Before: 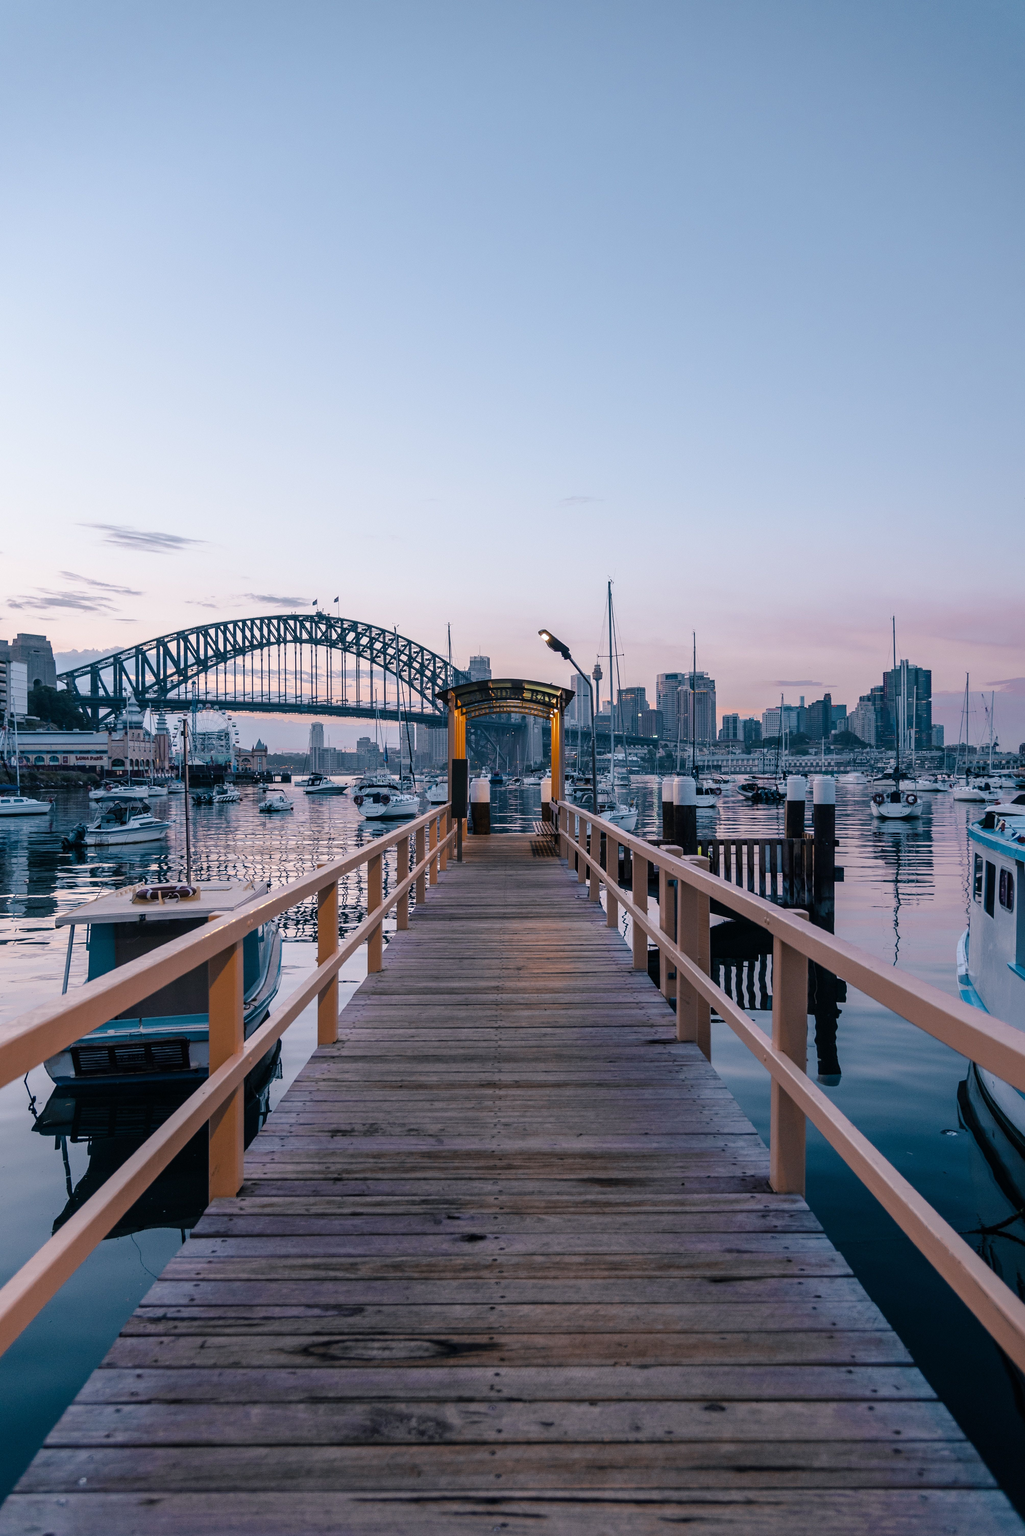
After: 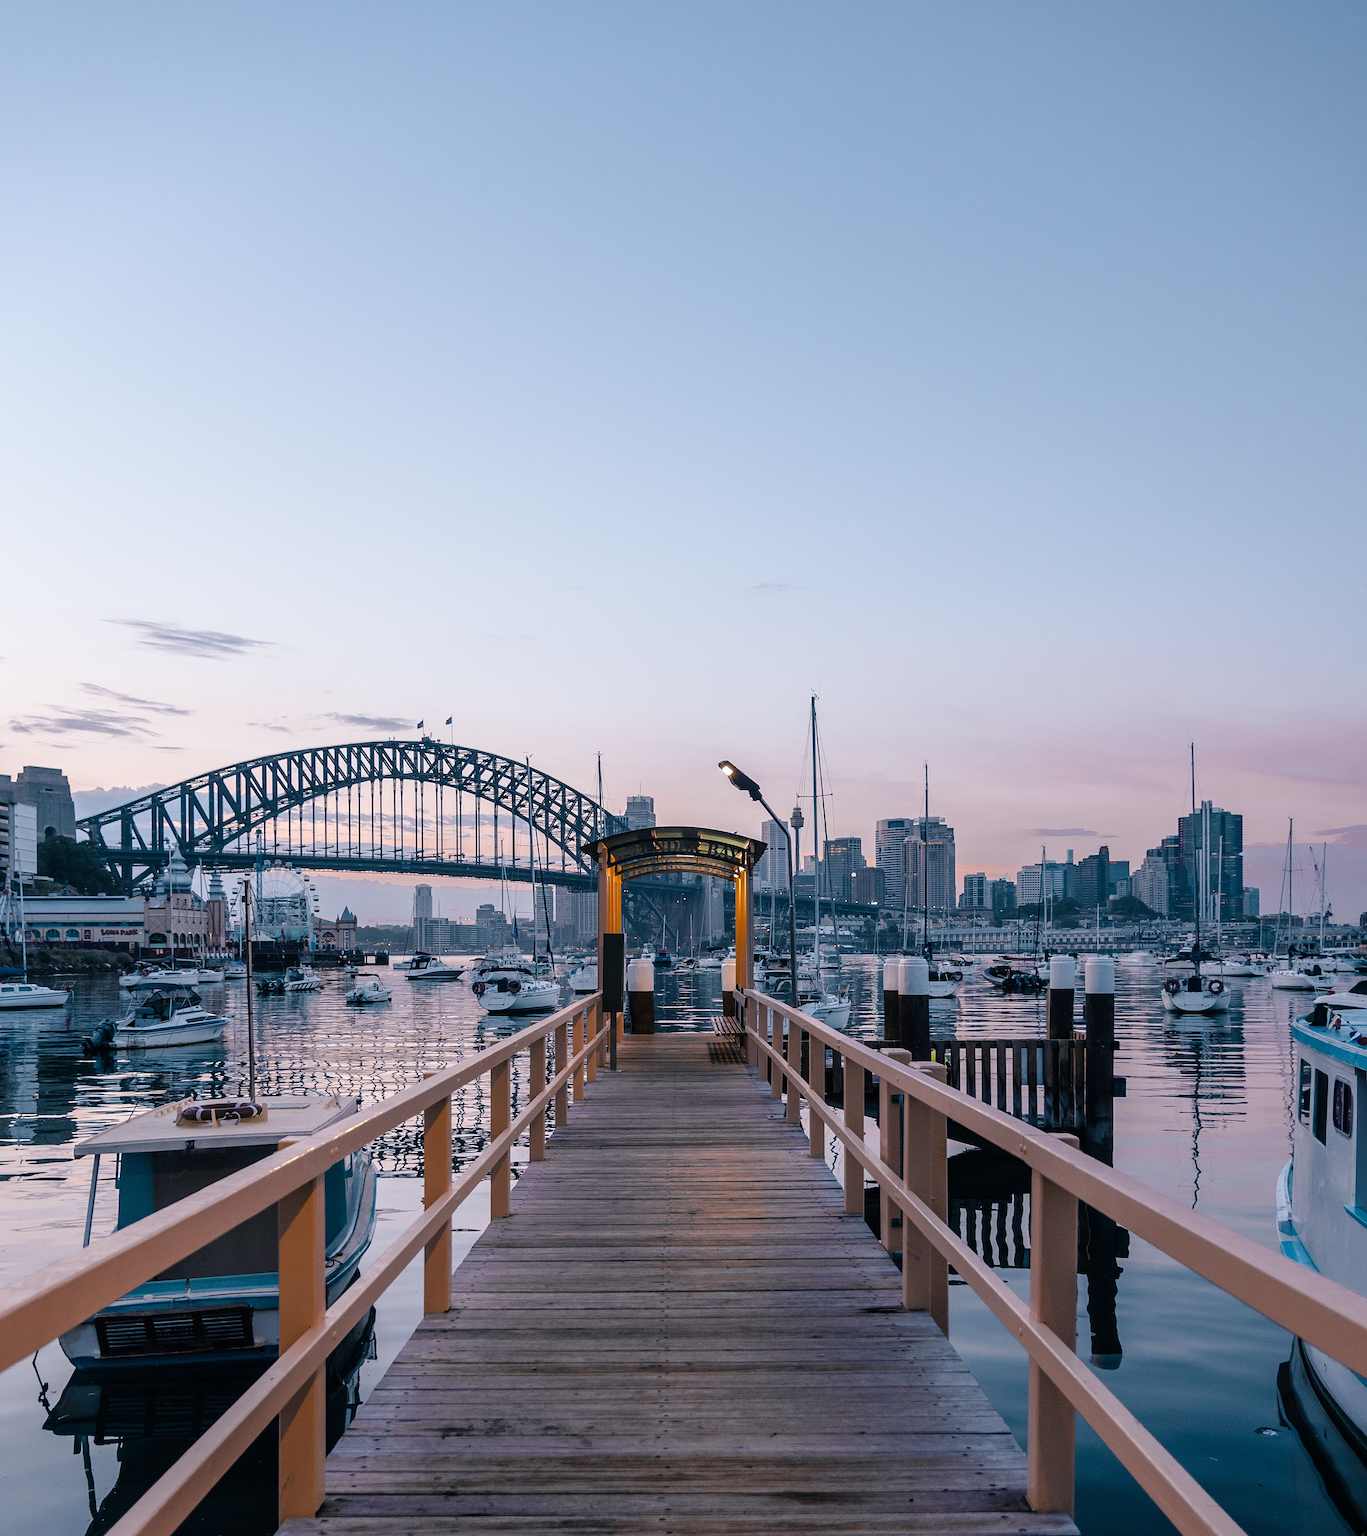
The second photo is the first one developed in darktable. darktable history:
sharpen: amount 0.2
crop: top 3.857%, bottom 21.132%
